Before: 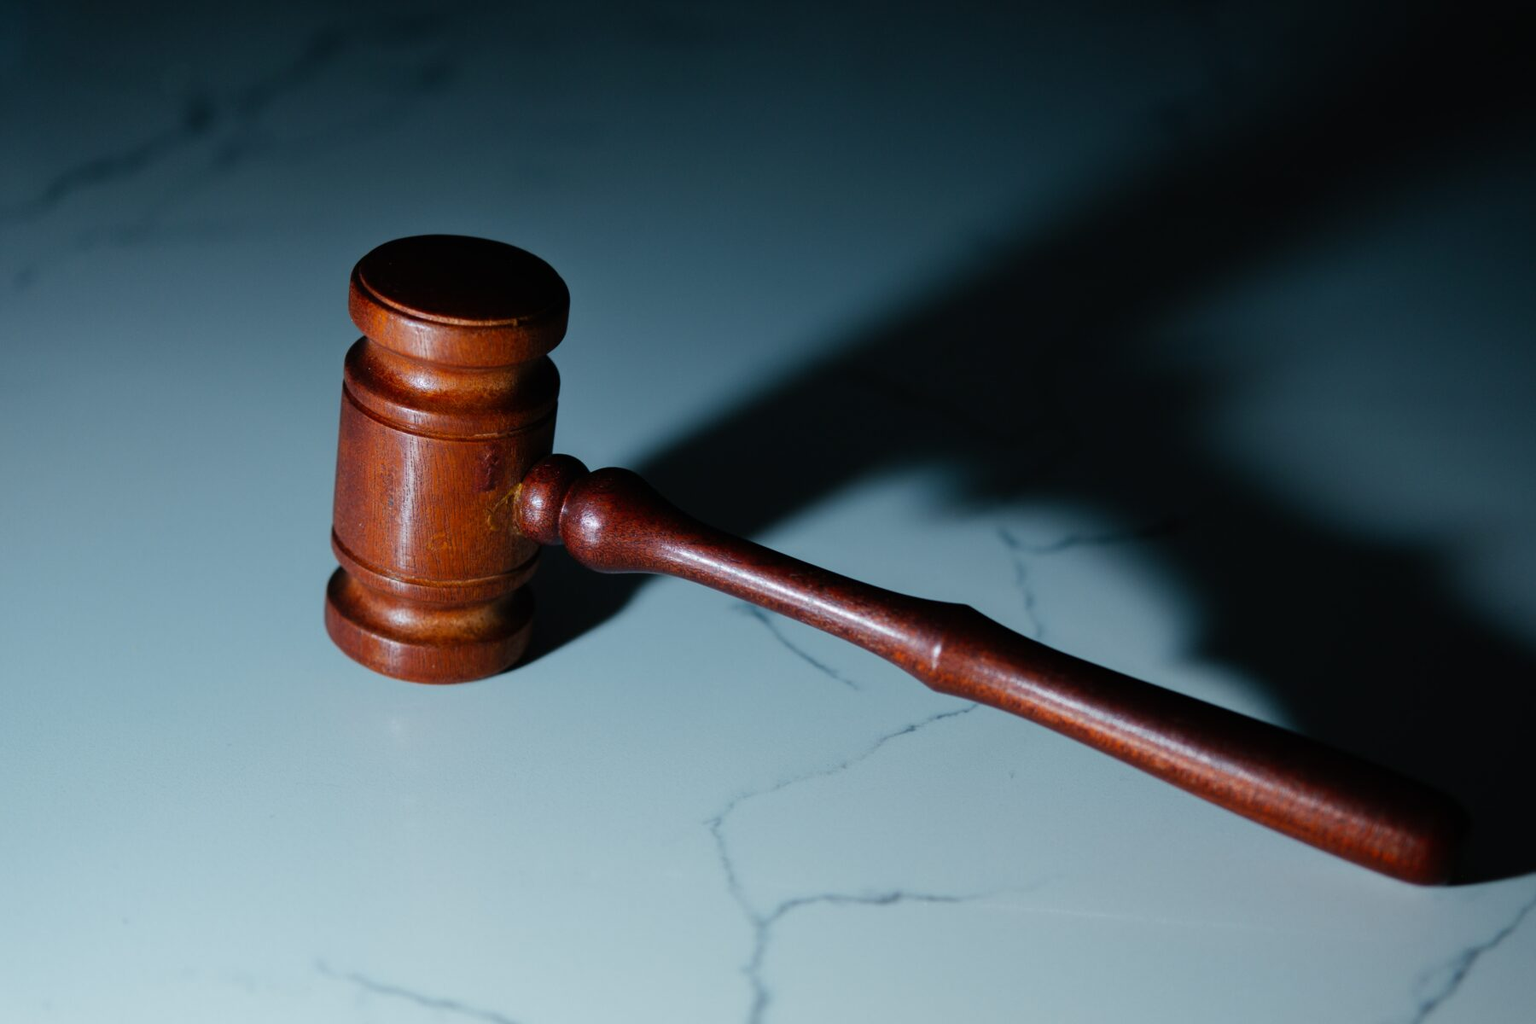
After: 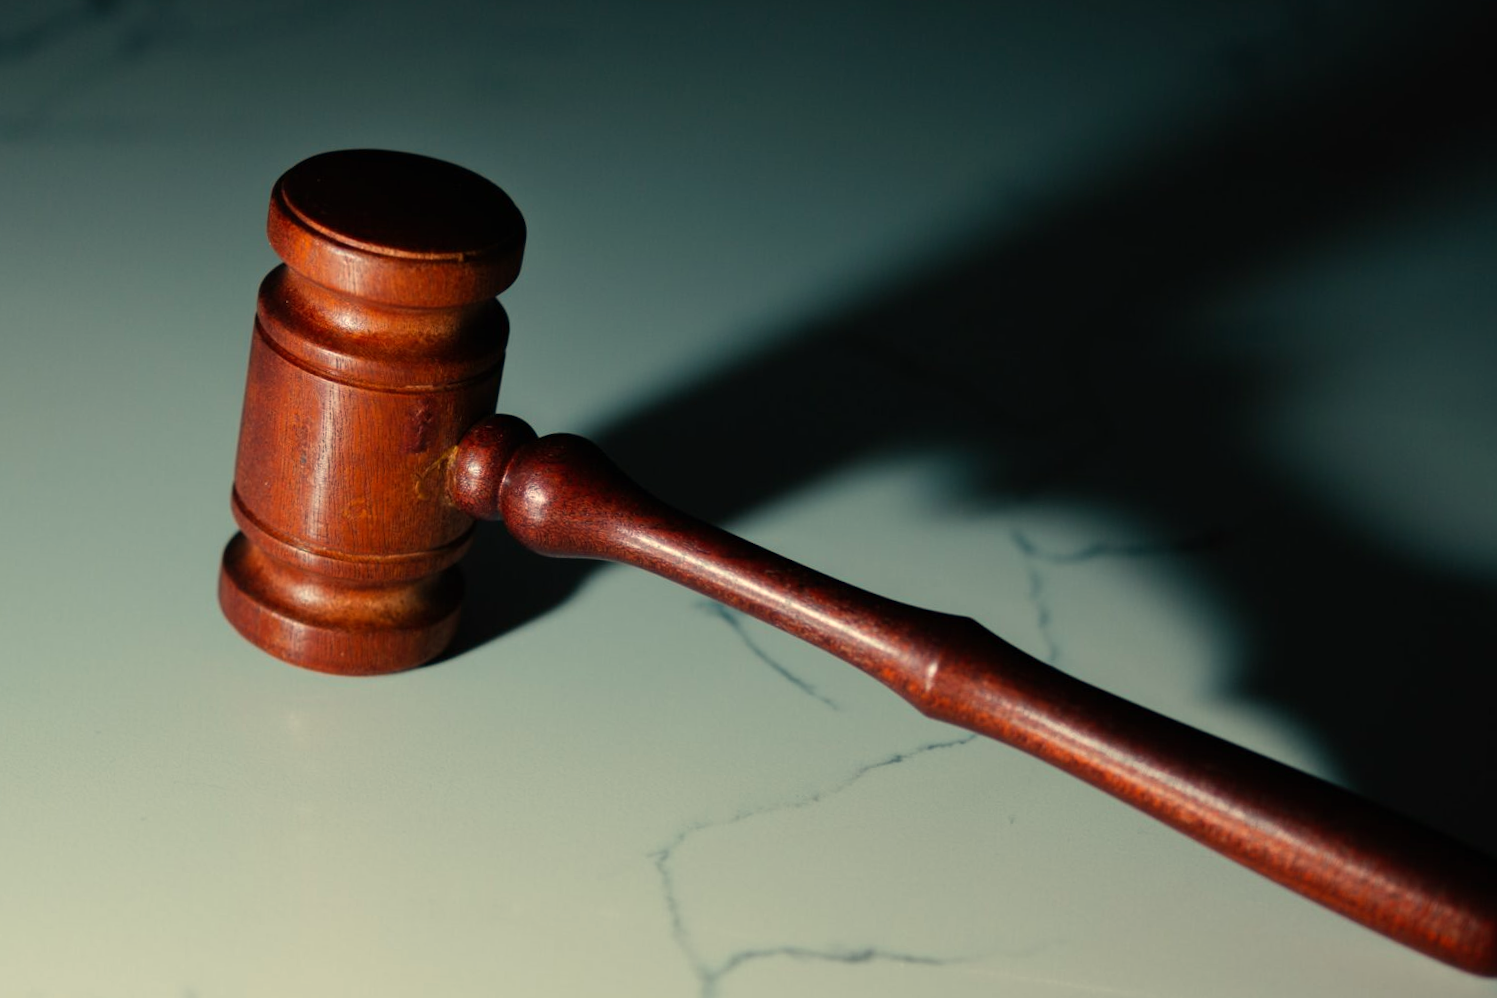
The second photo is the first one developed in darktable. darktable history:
crop and rotate: angle -3.27°, left 5.211%, top 5.211%, right 4.607%, bottom 4.607%
white balance: red 1.138, green 0.996, blue 0.812
